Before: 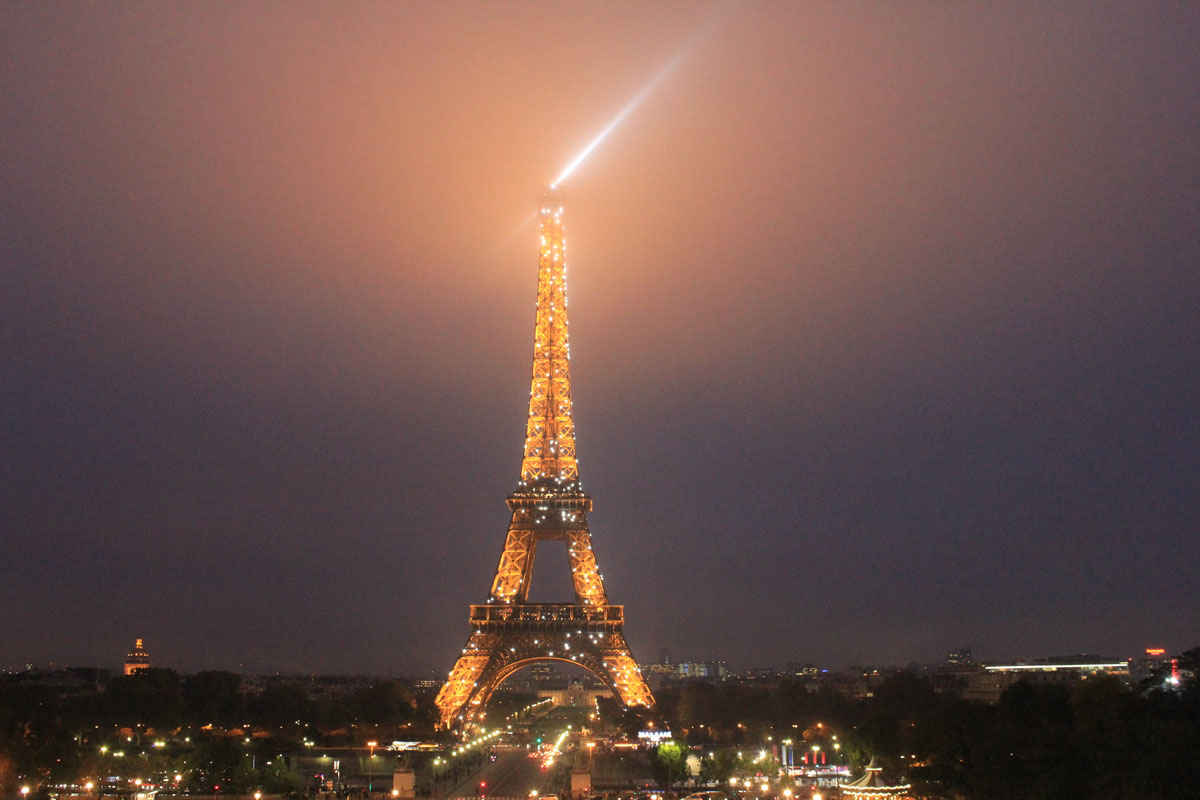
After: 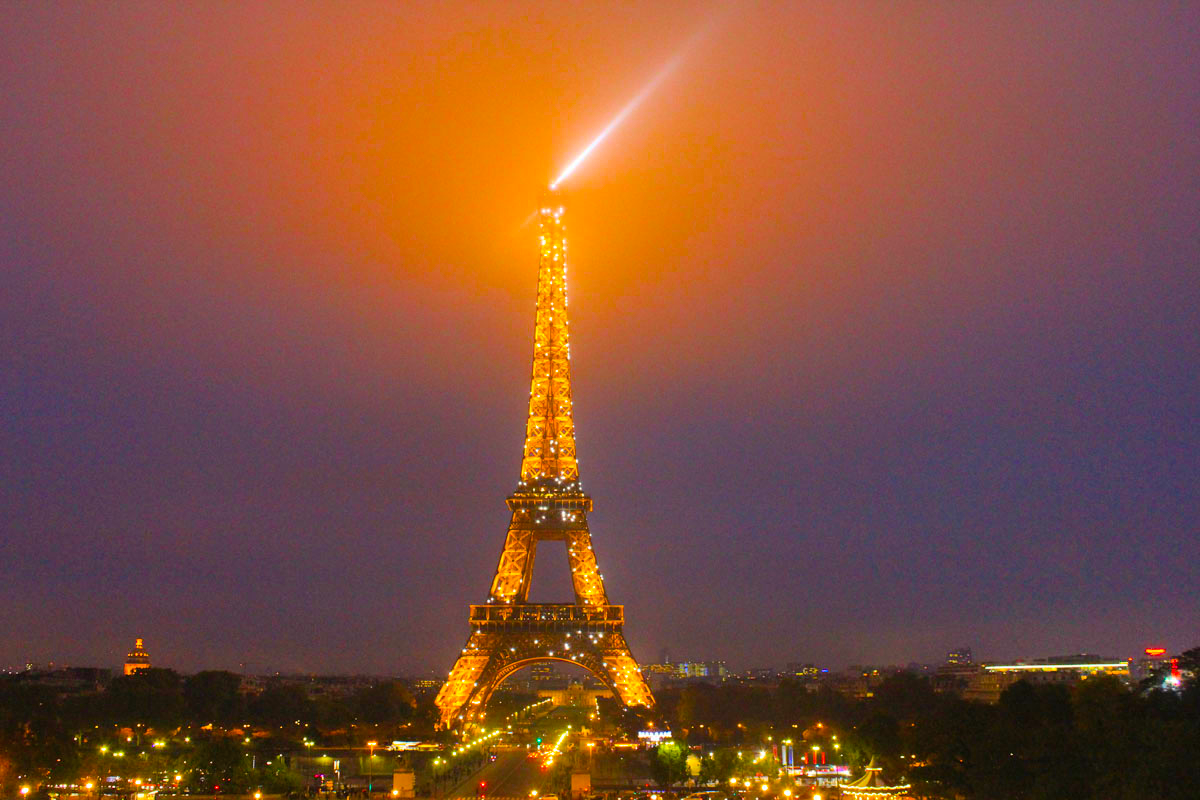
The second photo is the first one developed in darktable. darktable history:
color balance rgb: linear chroma grading › global chroma 42%, perceptual saturation grading › global saturation 42%, global vibrance 33%
shadows and highlights: low approximation 0.01, soften with gaussian
